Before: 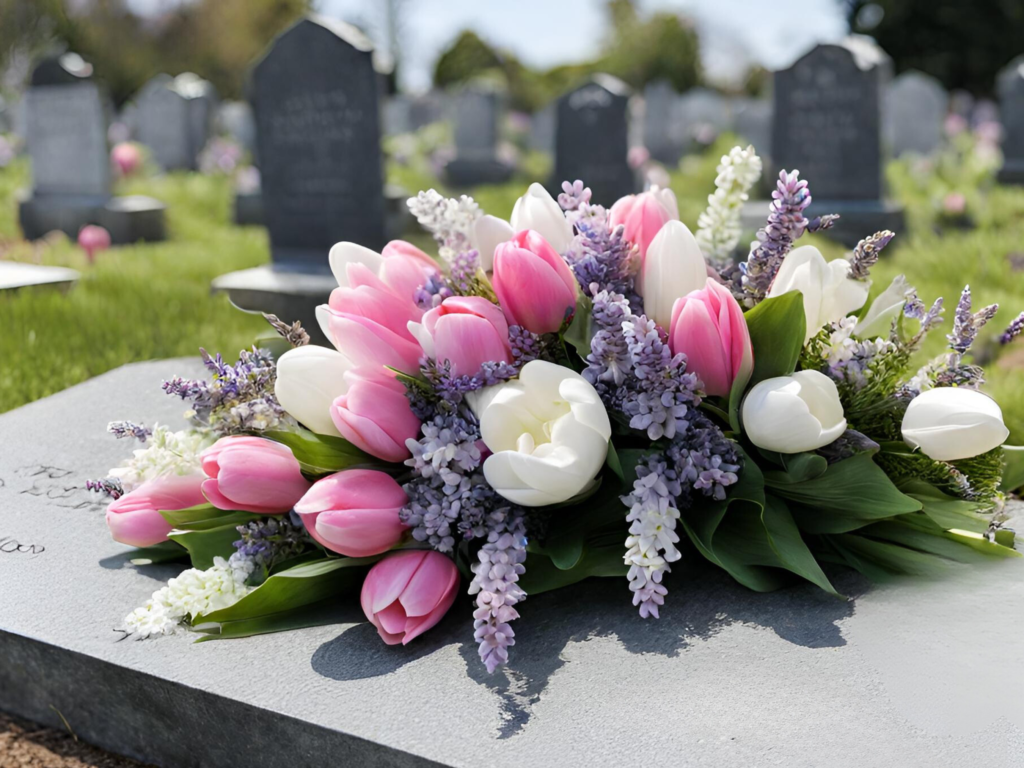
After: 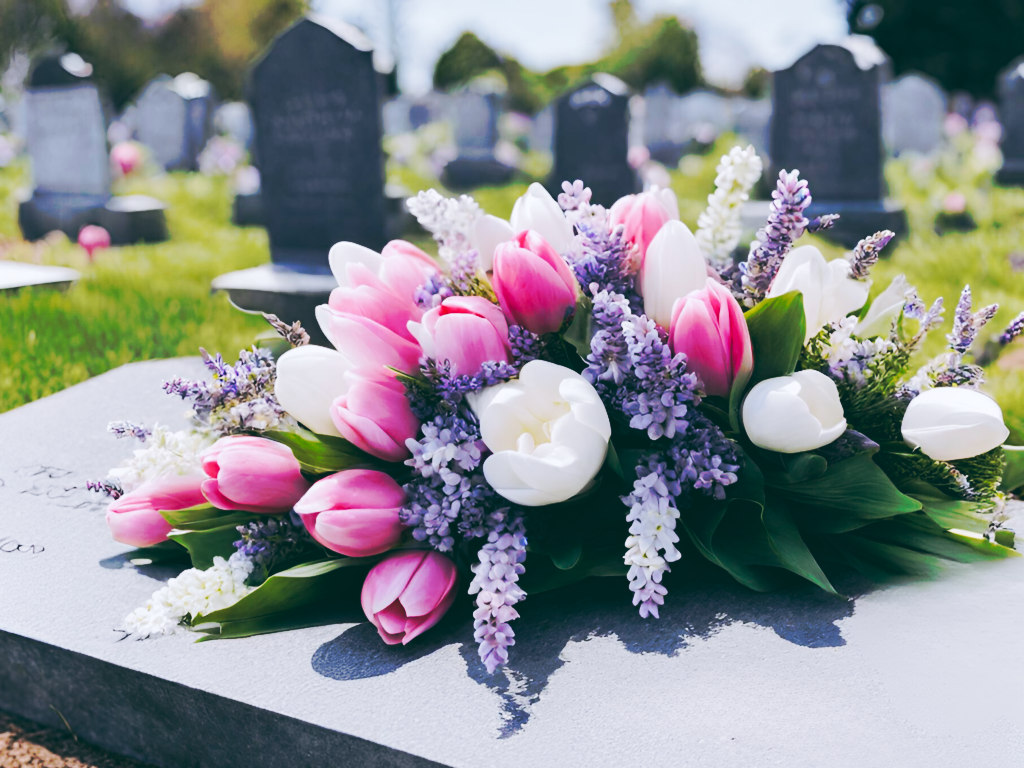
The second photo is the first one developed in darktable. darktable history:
tone curve: curves: ch0 [(0, 0) (0.003, 0.003) (0.011, 0.011) (0.025, 0.024) (0.044, 0.043) (0.069, 0.067) (0.1, 0.097) (0.136, 0.132) (0.177, 0.173) (0.224, 0.218) (0.277, 0.27) (0.335, 0.326) (0.399, 0.388) (0.468, 0.456) (0.543, 0.59) (0.623, 0.662) (0.709, 0.739) (0.801, 0.821) (0.898, 0.908) (1, 1)], preserve colors none
color look up table: target L [94.02, 94.89, 87.54, 89.52, 82.23, 80.98, 76.49, 70.71, 60.02, 47.66, 41.07, 31.6, 22.59, 200, 86.49, 87.5, 83.1, 78.48, 61.66, 55.17, 62.84, 53.21, 51.33, 57.77, 47.37, 30.97, 14.56, 10.33, 91.27, 78.43, 70.03, 74.58, 77.27, 70.04, 57.66, 55.69, 47.9, 40.64, 45.31, 37.43, 27.45, 14.68, 19.63, 13.26, 92.69, 67.59, 68.58, 63.92, 40.43], target a [-11.29, -9.245, -34.97, -30.92, -22.5, -15.55, -14.04, -63.89, -50.01, -20.98, -42.23, -22.86, -24.88, 0, 14.46, 9.777, 10.34, 24.77, 65.52, 78.67, 17.57, 53.34, 77.86, 5.014, 63.05, 15.13, 8.868, -13.36, 2.152, 7.393, 52.04, 22.11, 32.39, 0.934, 88.23, 61.05, 31.01, 23.76, 43.37, 68.76, 47.14, 6.498, 20.45, -1.794, -21.97, -23.88, -9.173, -33.49, -1.751], target b [44.31, -2.663, 37.89, -0.191, 79.96, -3.013, 54.26, 67.57, 28.33, 48.33, 36.61, -1.545, 12.51, 0, -1.015, 24.07, 83.52, 33.04, 25.23, 63.02, 64.61, 0.969, 35.84, 23.35, 50.15, -0.349, 4.372, -1.667, -8.887, -30.07, -19.26, -22.77, -32.49, -8.743, -42.11, -45.86, -38.76, -73.89, -83.54, -76.45, -10.83, -23.26, -55.33, -23.55, -8.817, -39.36, -47.43, -18.12, -47.71], num patches 49
